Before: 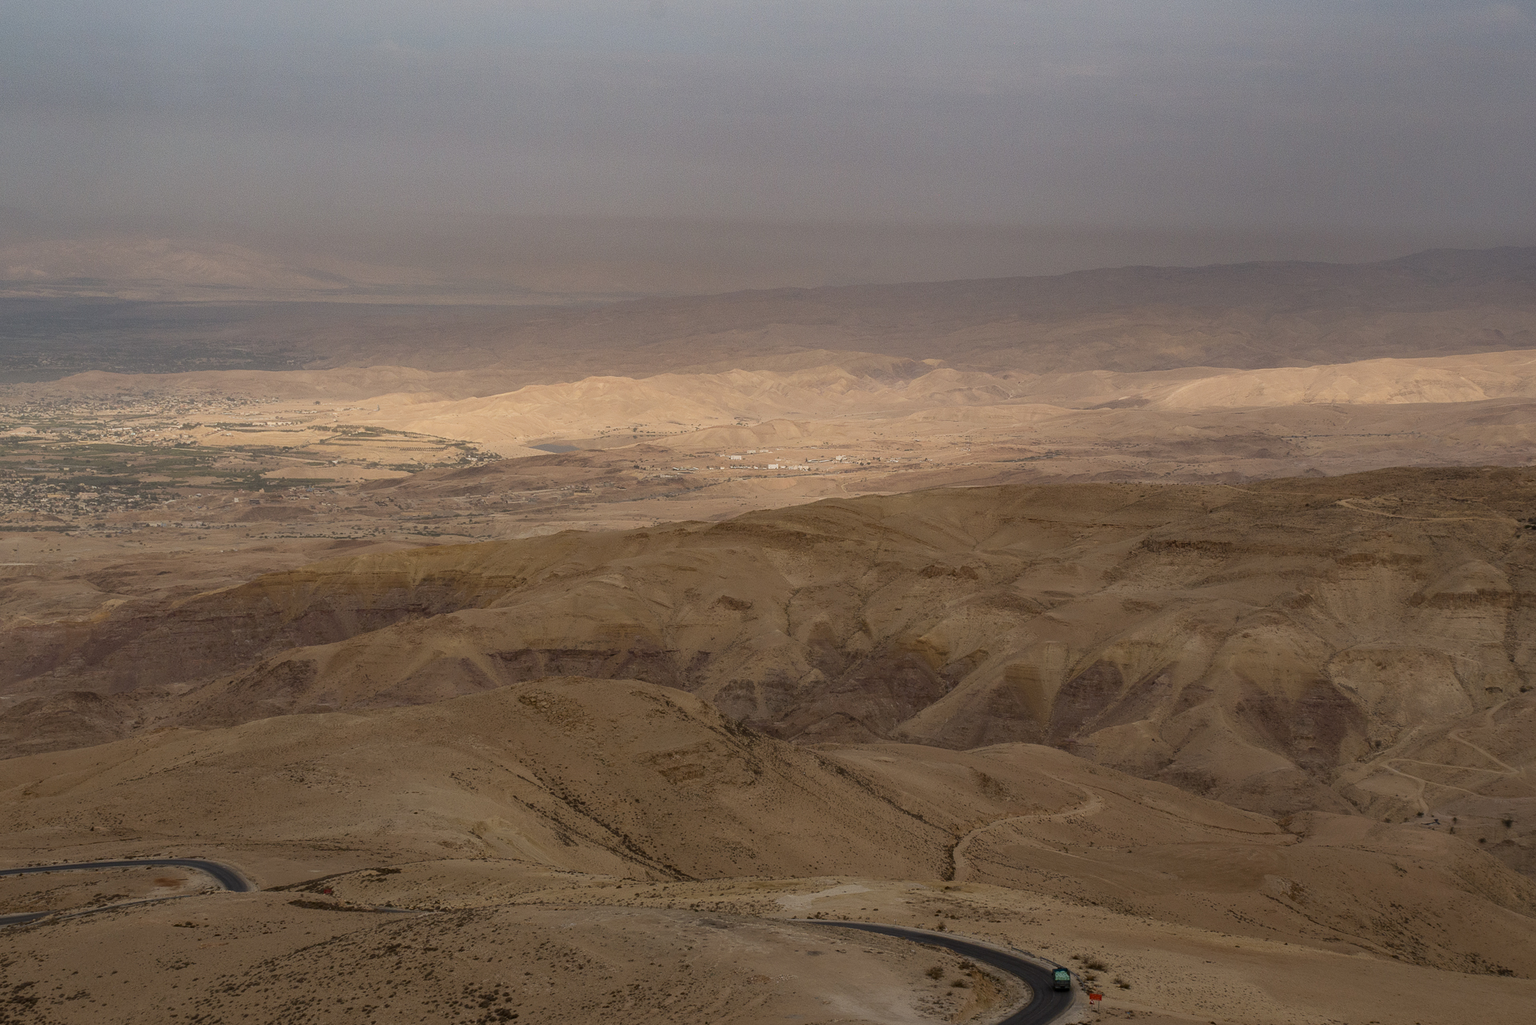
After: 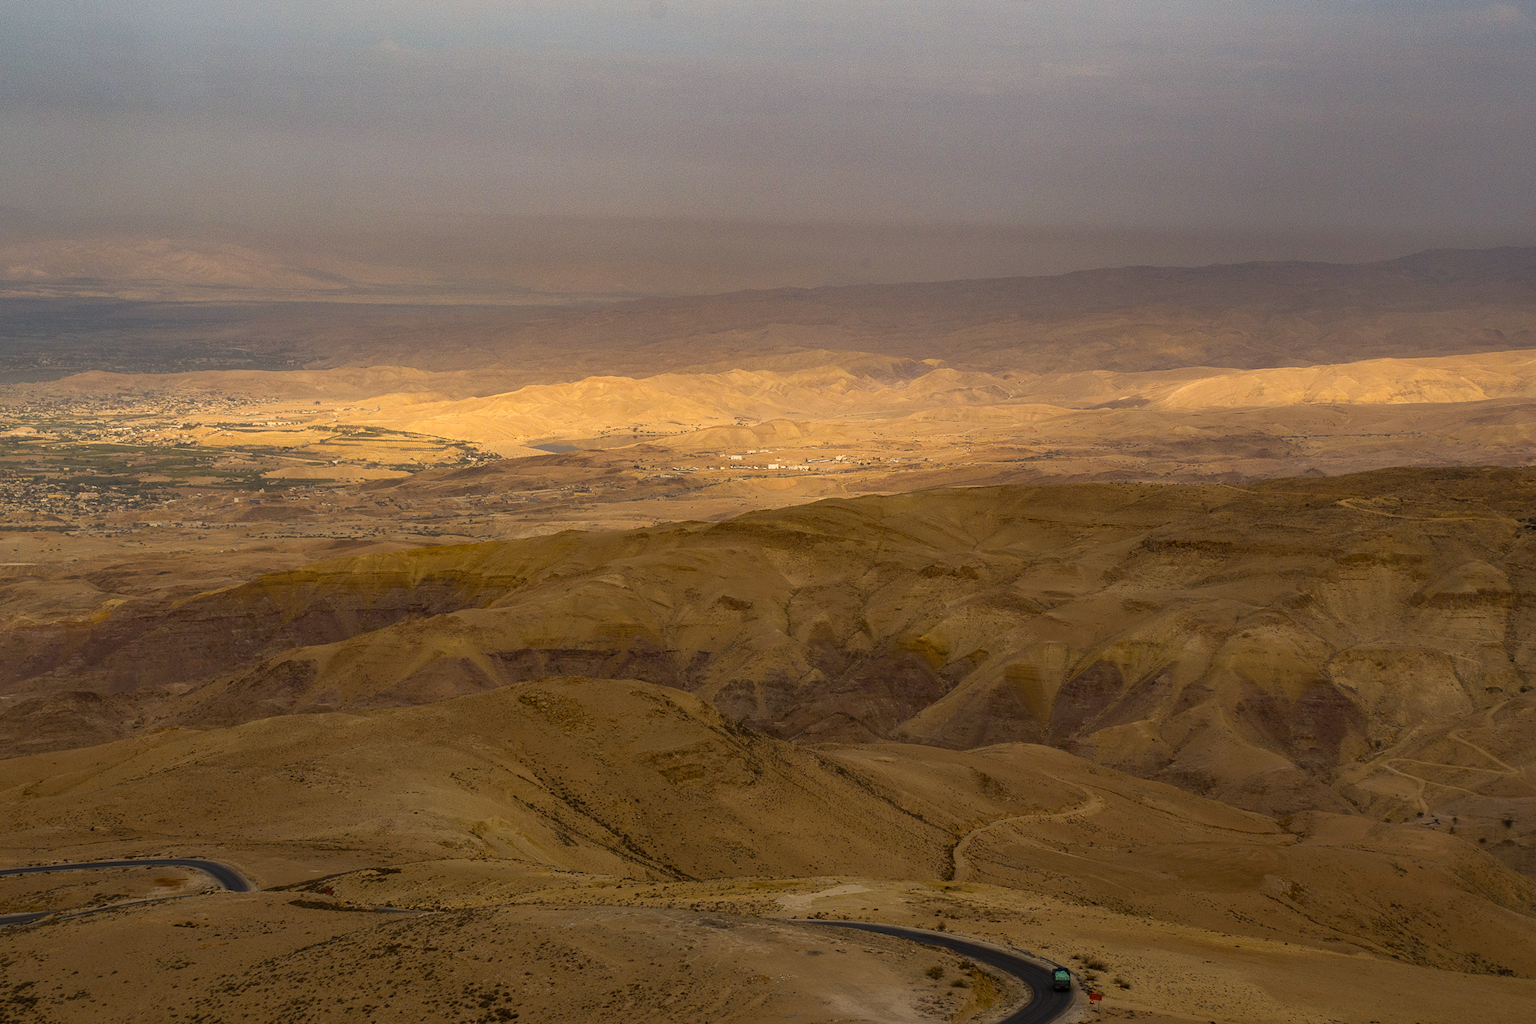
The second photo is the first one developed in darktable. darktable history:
color balance rgb: highlights gain › chroma 3.032%, highlights gain › hue 76.69°, linear chroma grading › global chroma 14.698%, perceptual saturation grading › global saturation 37.046%, perceptual brilliance grading › global brilliance 15.163%, perceptual brilliance grading › shadows -35.792%
